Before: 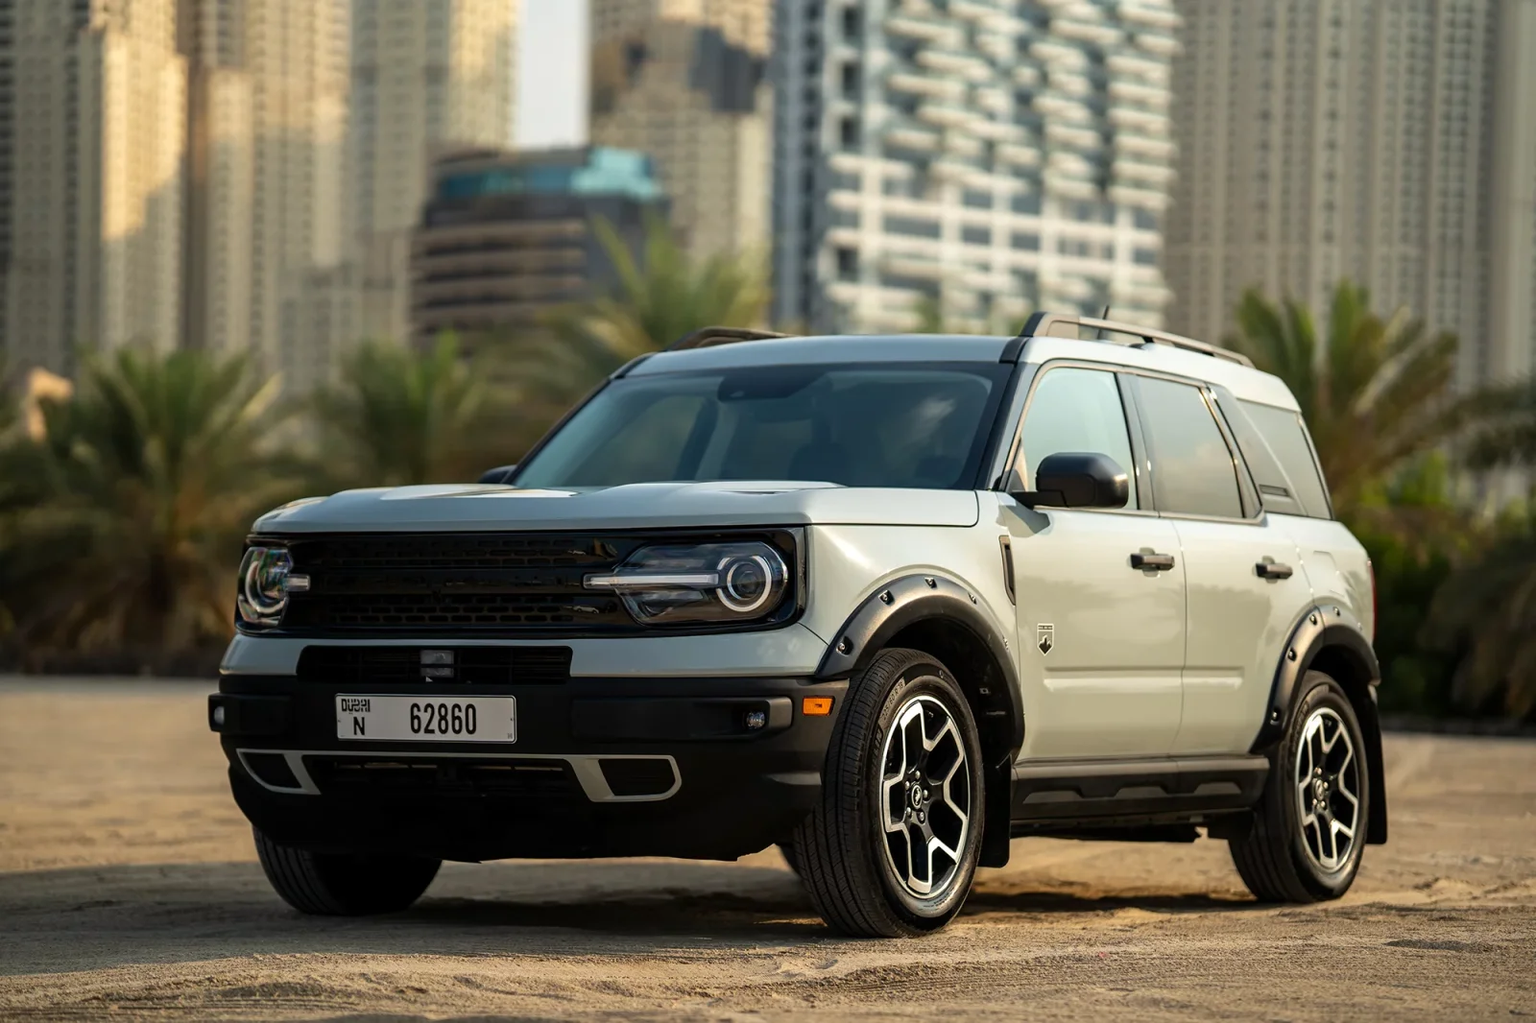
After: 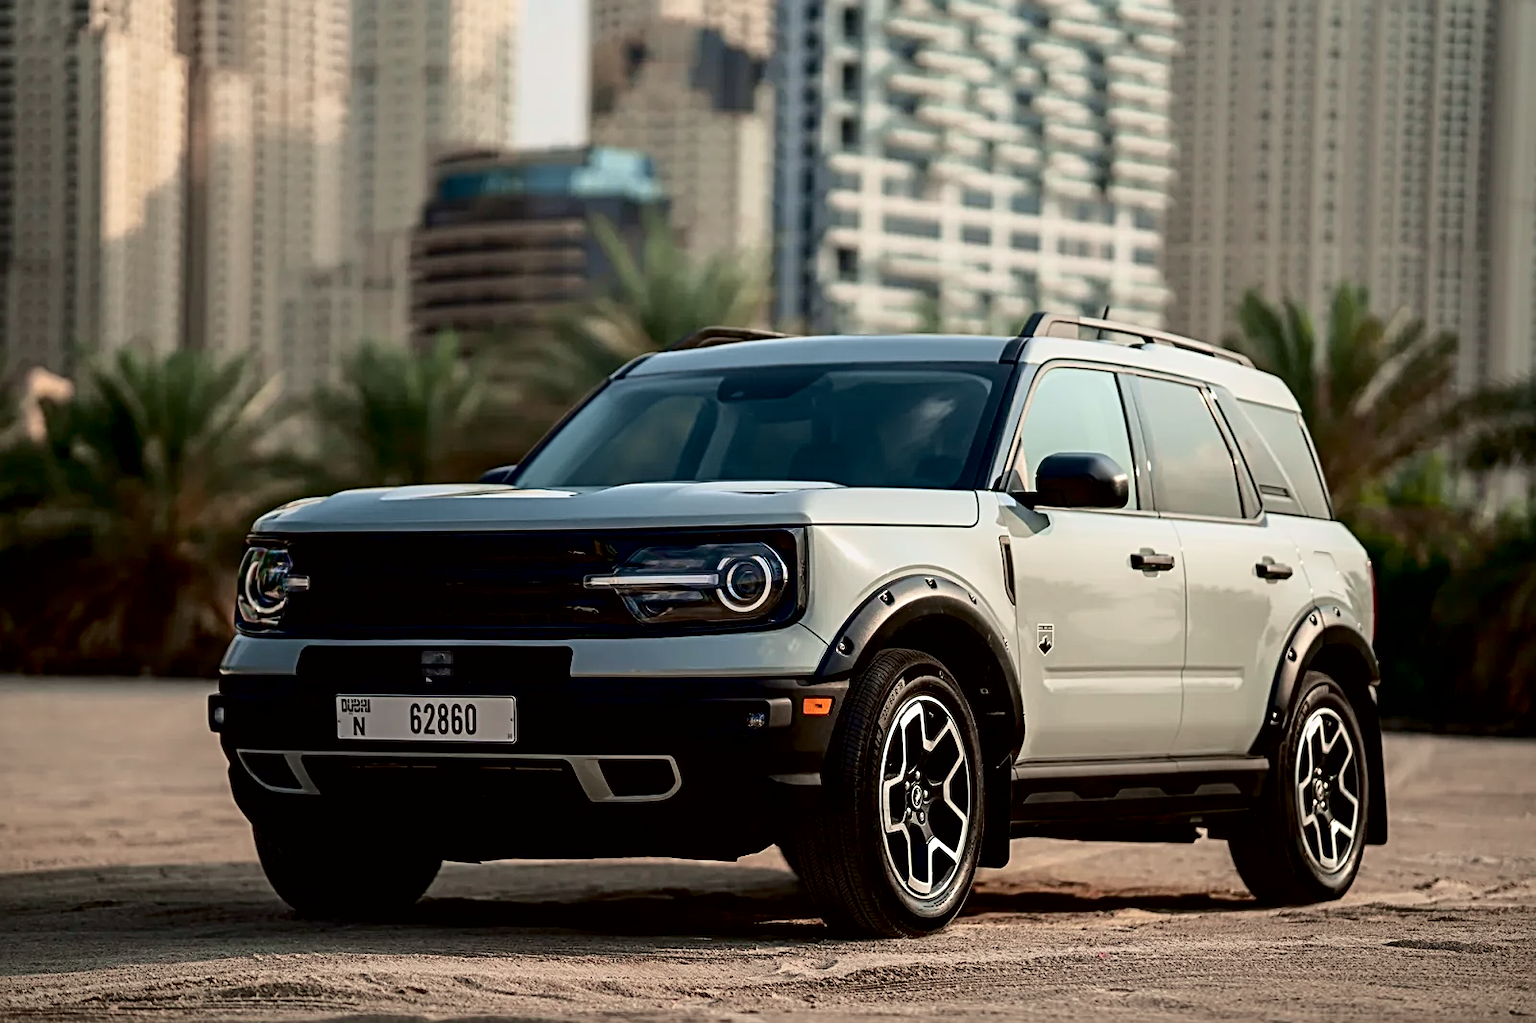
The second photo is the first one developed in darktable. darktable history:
sharpen: radius 3.119
exposure: black level correction 0.01, exposure 0.011 EV, compensate highlight preservation false
tone curve: curves: ch0 [(0, 0) (0.139, 0.081) (0.304, 0.259) (0.502, 0.505) (0.683, 0.676) (0.761, 0.773) (0.858, 0.858) (0.987, 0.945)]; ch1 [(0, 0) (0.172, 0.123) (0.304, 0.288) (0.414, 0.44) (0.472, 0.473) (0.502, 0.508) (0.54, 0.543) (0.583, 0.601) (0.638, 0.654) (0.741, 0.783) (1, 1)]; ch2 [(0, 0) (0.411, 0.424) (0.485, 0.476) (0.502, 0.502) (0.557, 0.54) (0.631, 0.576) (1, 1)], color space Lab, independent channels, preserve colors none
